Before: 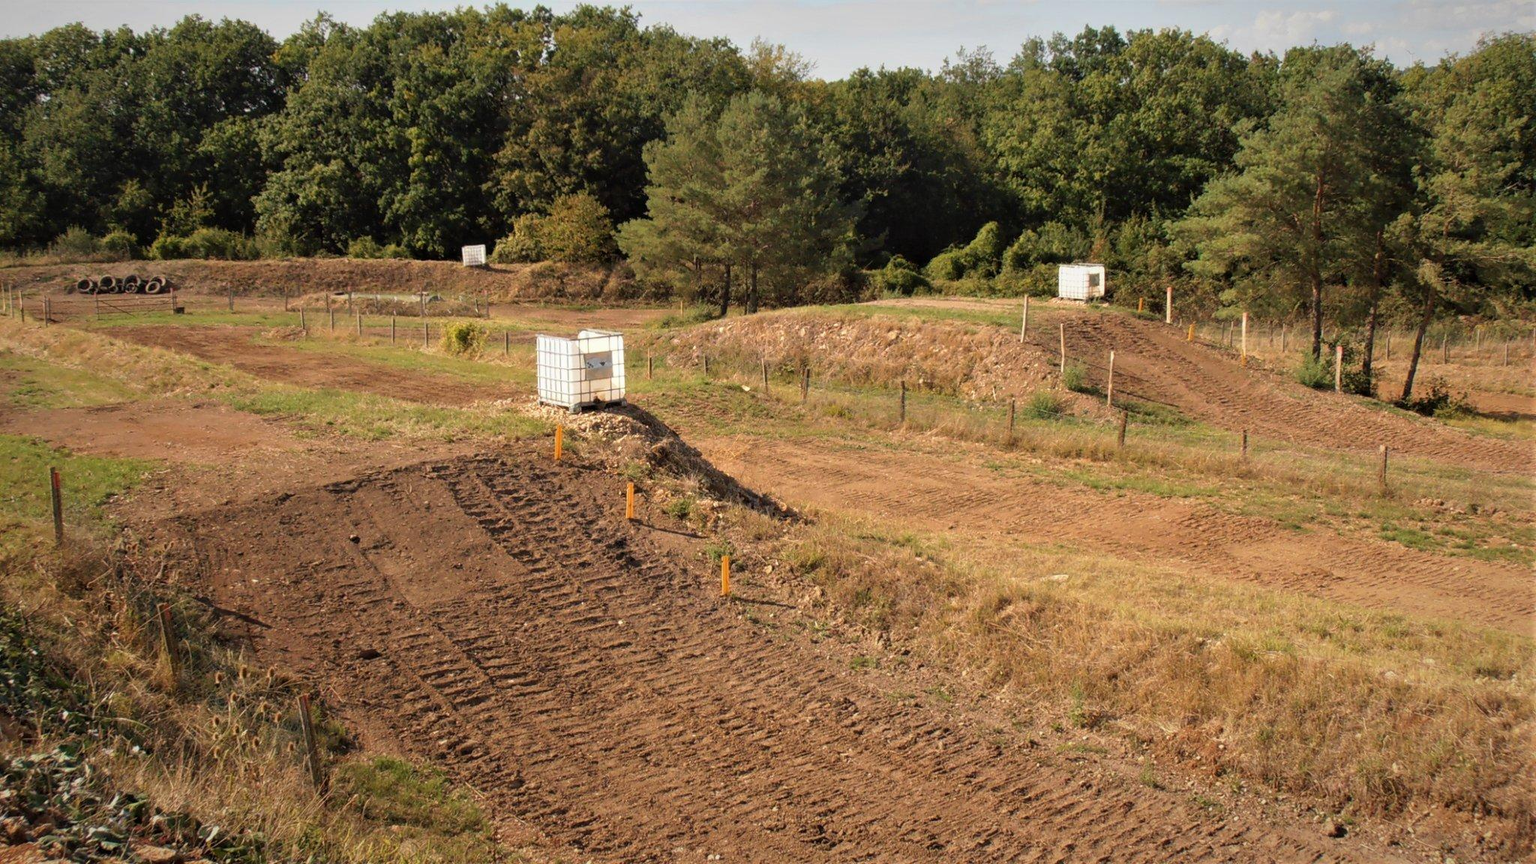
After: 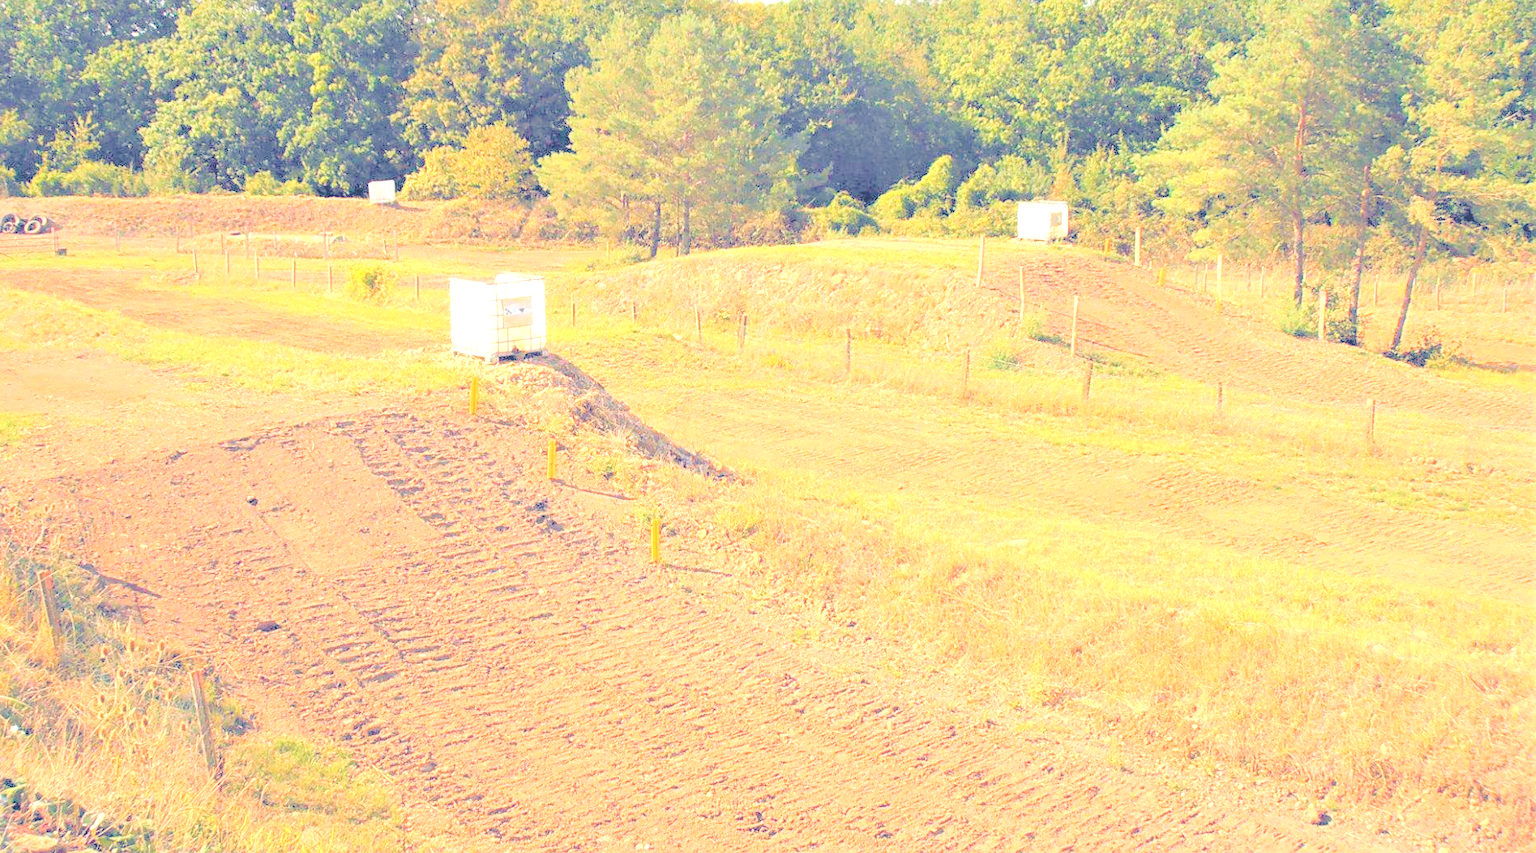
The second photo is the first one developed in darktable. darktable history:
sharpen: amount 0.207
crop and rotate: left 8.051%, top 9.115%
color balance rgb: shadows lift › chroma 3.231%, shadows lift › hue 242.21°, global offset › luminance 0.417%, global offset › chroma 0.215%, global offset › hue 255.21°, linear chroma grading › global chroma 3.794%, perceptual saturation grading › global saturation 21.326%, perceptual saturation grading › highlights -19.708%, perceptual saturation grading › shadows 29.277%, contrast -9.575%
contrast brightness saturation: brightness 0.994
exposure: black level correction 0.001, exposure 1.799 EV, compensate exposure bias true, compensate highlight preservation false
